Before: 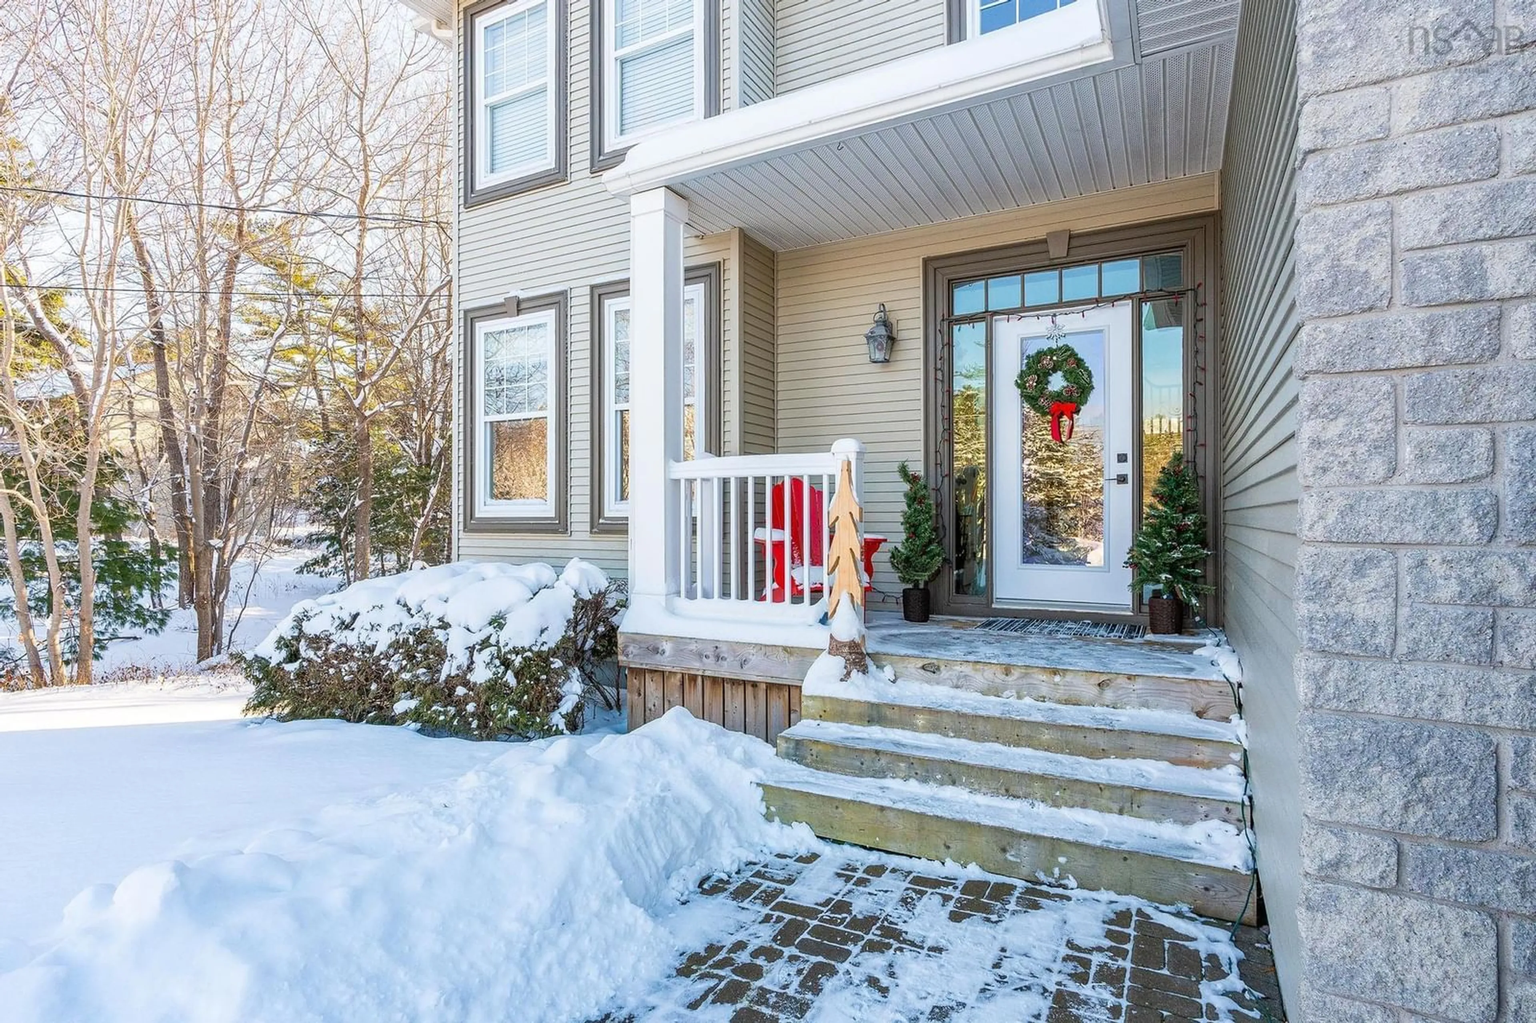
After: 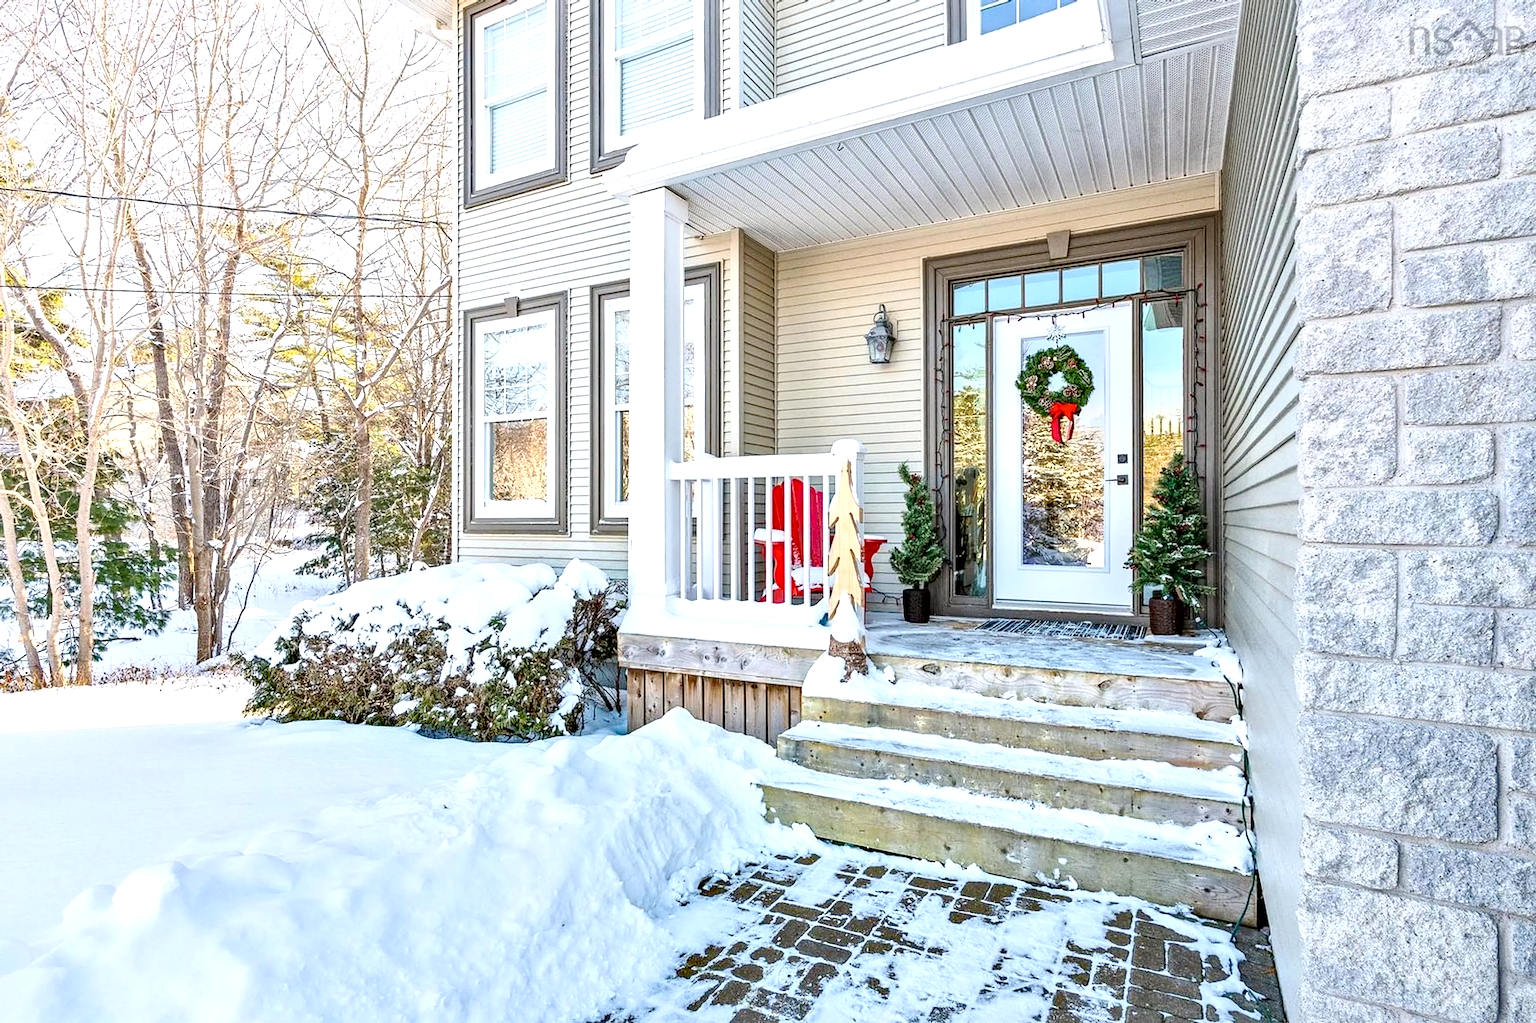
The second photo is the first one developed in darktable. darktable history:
contrast brightness saturation: contrast 0.147, brightness 0.044
crop: left 0.054%
local contrast: mode bilateral grid, contrast 26, coarseness 59, detail 151%, midtone range 0.2
base curve: curves: ch0 [(0, 0) (0.262, 0.32) (0.722, 0.705) (1, 1)], fusion 1, preserve colors none
